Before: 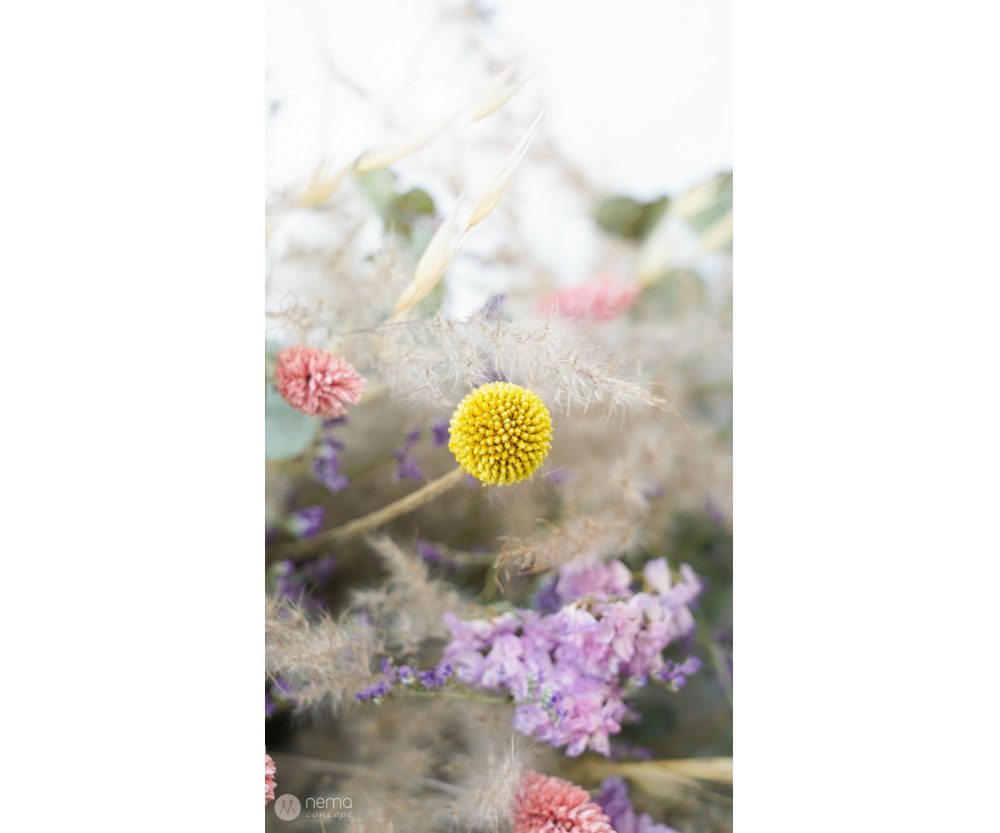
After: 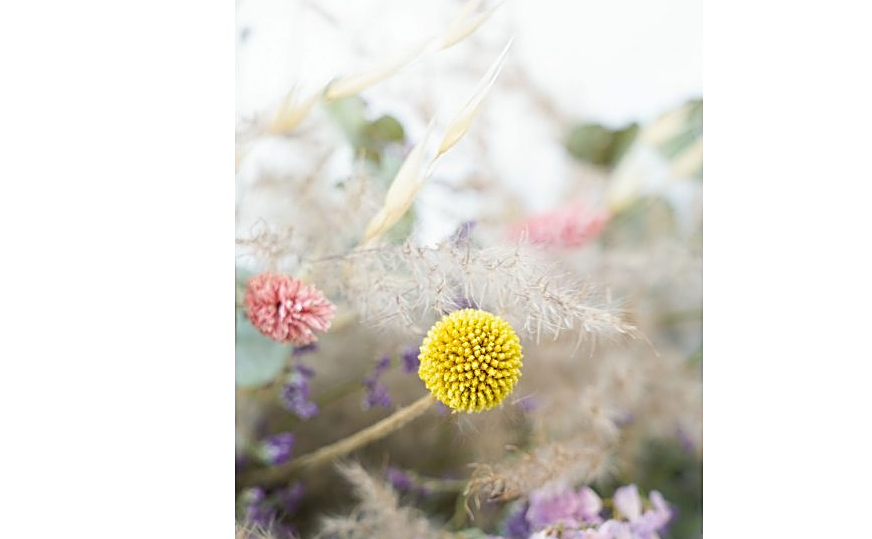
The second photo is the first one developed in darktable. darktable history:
crop: left 3.091%, top 8.826%, right 9.661%, bottom 26.447%
sharpen: on, module defaults
